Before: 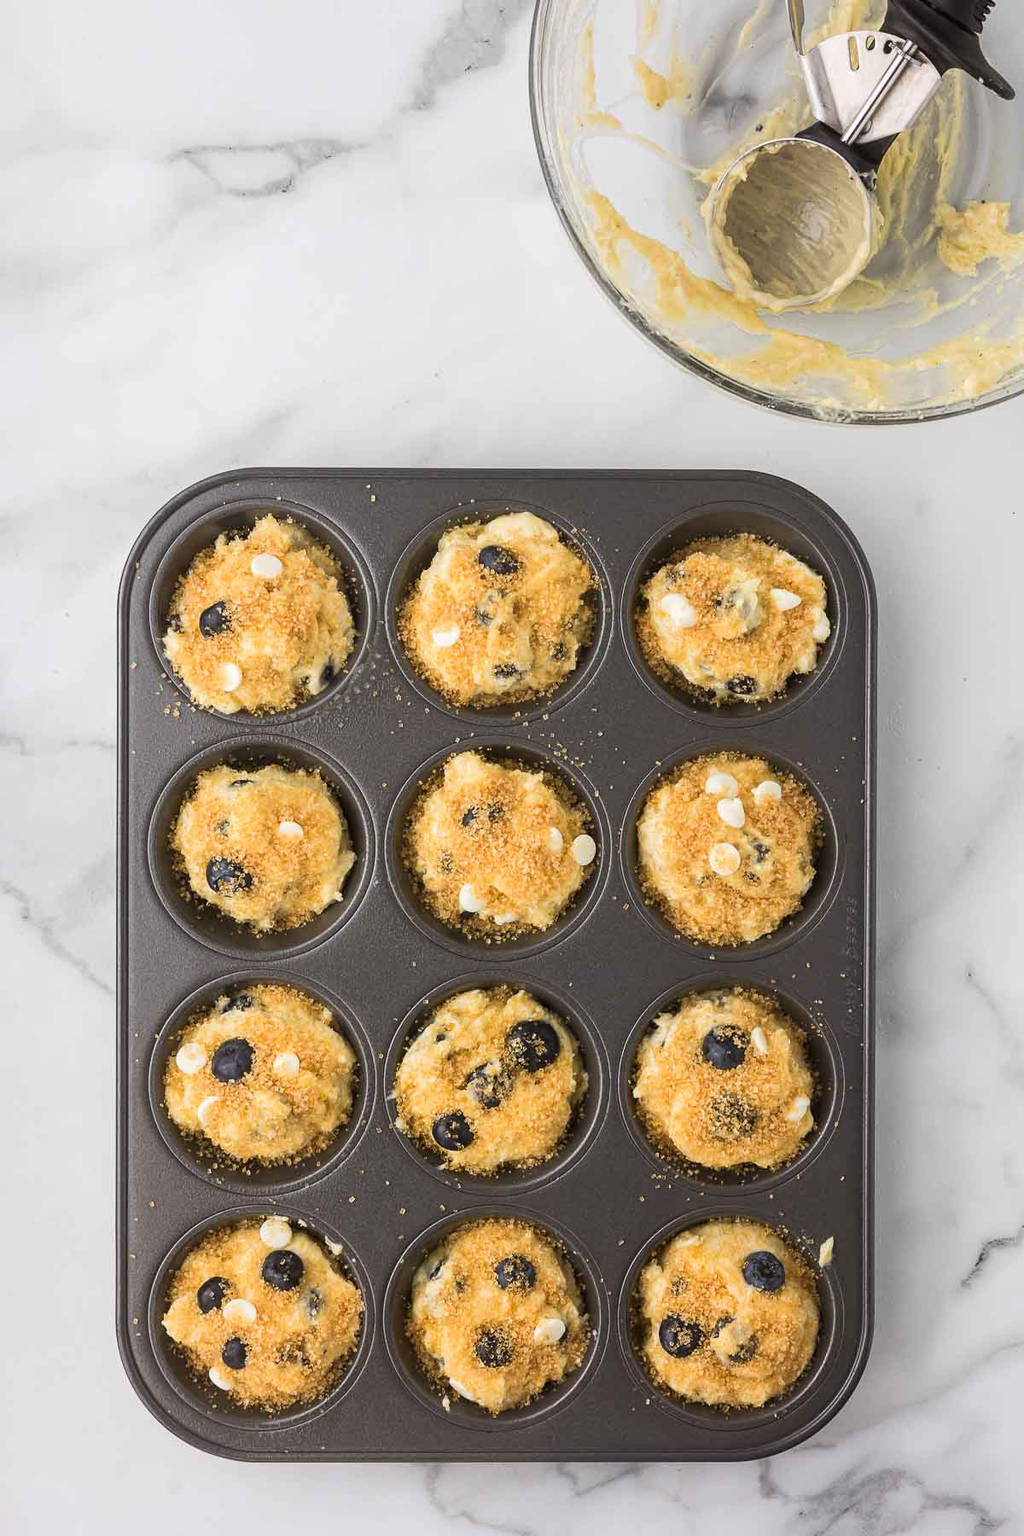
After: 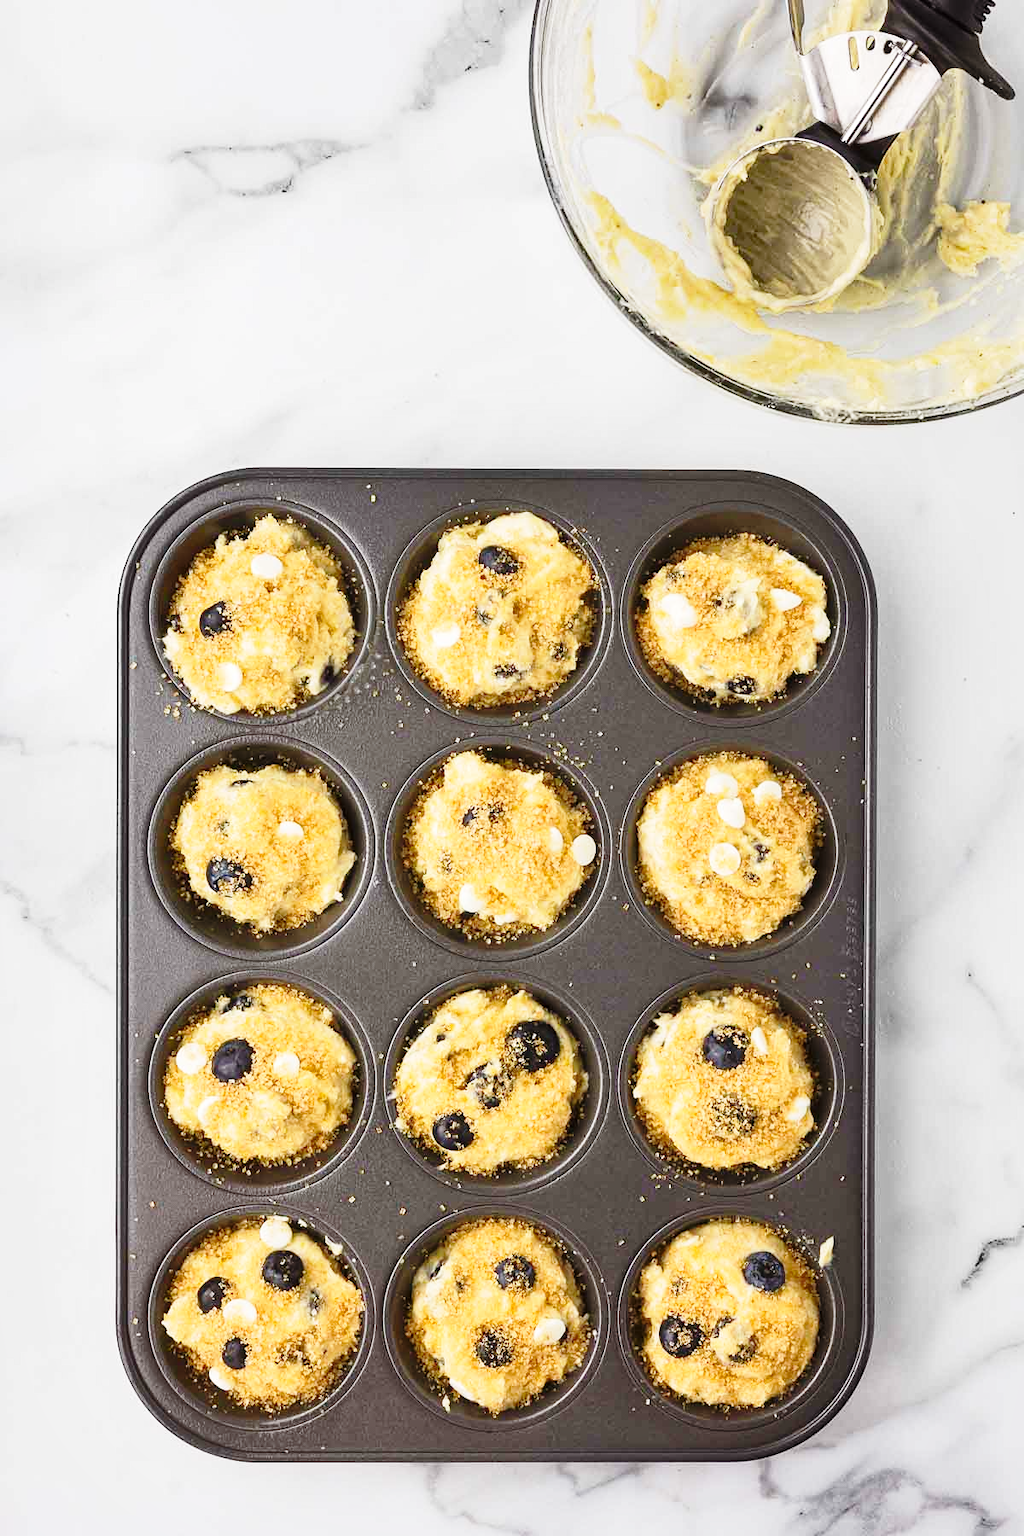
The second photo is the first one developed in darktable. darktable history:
base curve: curves: ch0 [(0, 0) (0.028, 0.03) (0.121, 0.232) (0.46, 0.748) (0.859, 0.968) (1, 1)], preserve colors none
shadows and highlights: shadows 60, soften with gaussian
